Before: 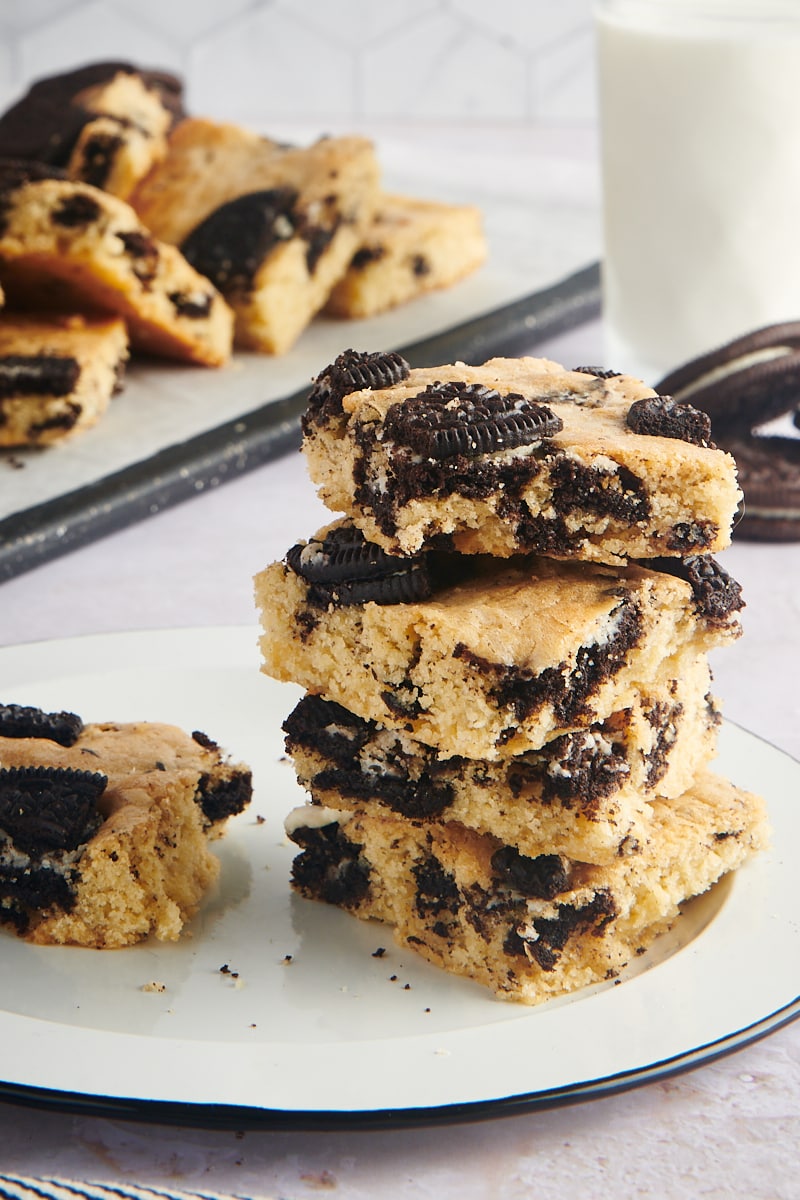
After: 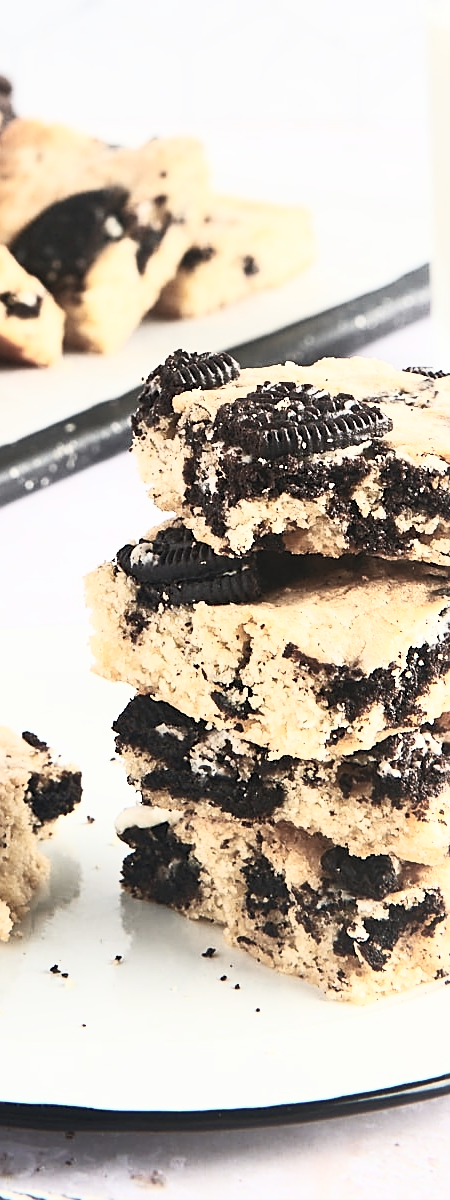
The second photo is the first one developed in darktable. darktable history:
crop: left 21.312%, right 22.416%
sharpen: on, module defaults
contrast brightness saturation: contrast 0.579, brightness 0.578, saturation -0.345
